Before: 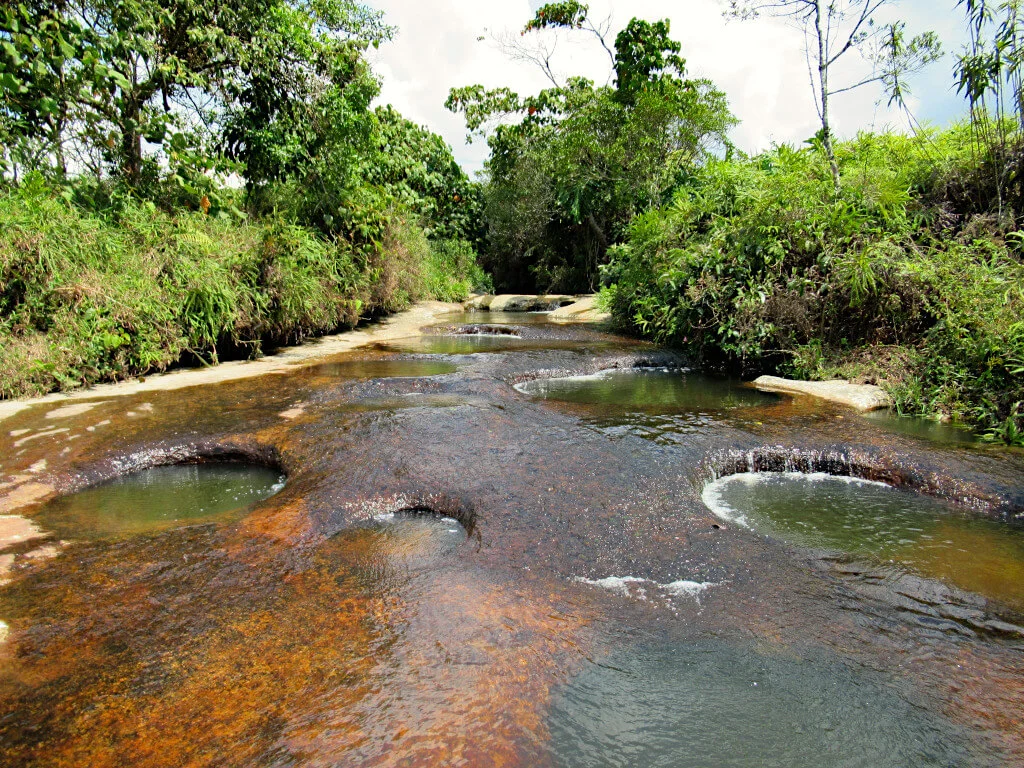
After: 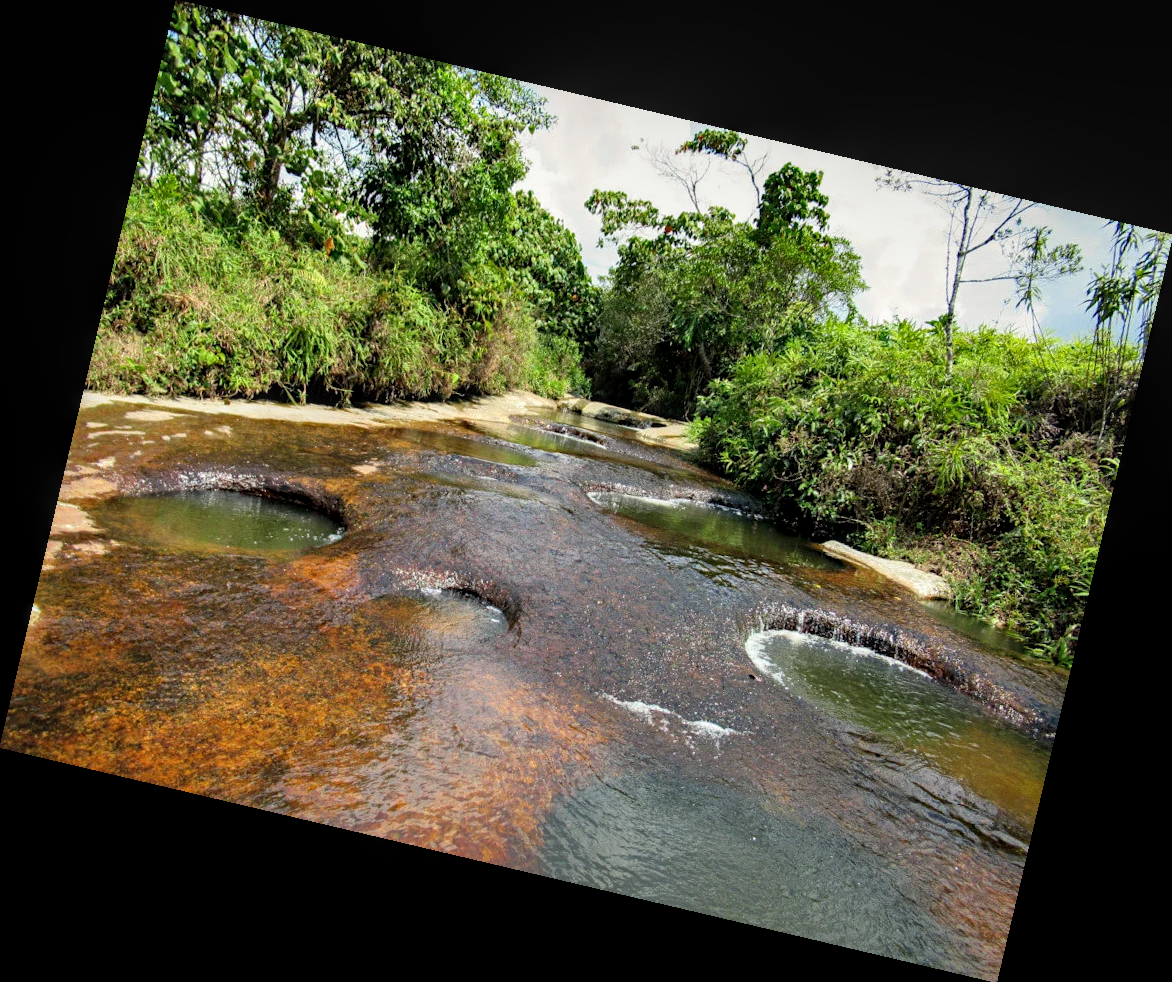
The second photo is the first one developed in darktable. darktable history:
local contrast: on, module defaults
rotate and perspective: rotation 13.27°, automatic cropping off
